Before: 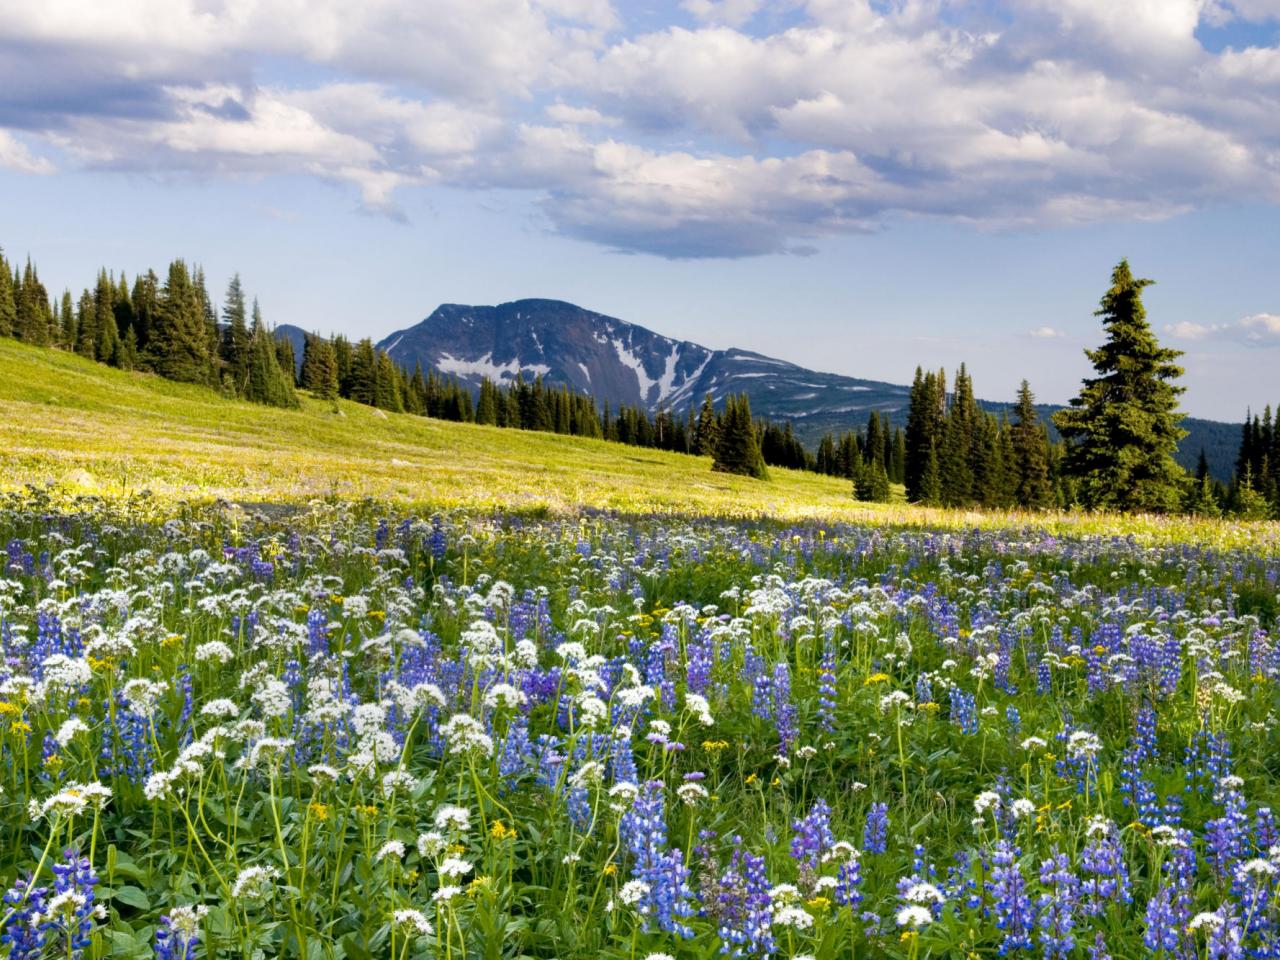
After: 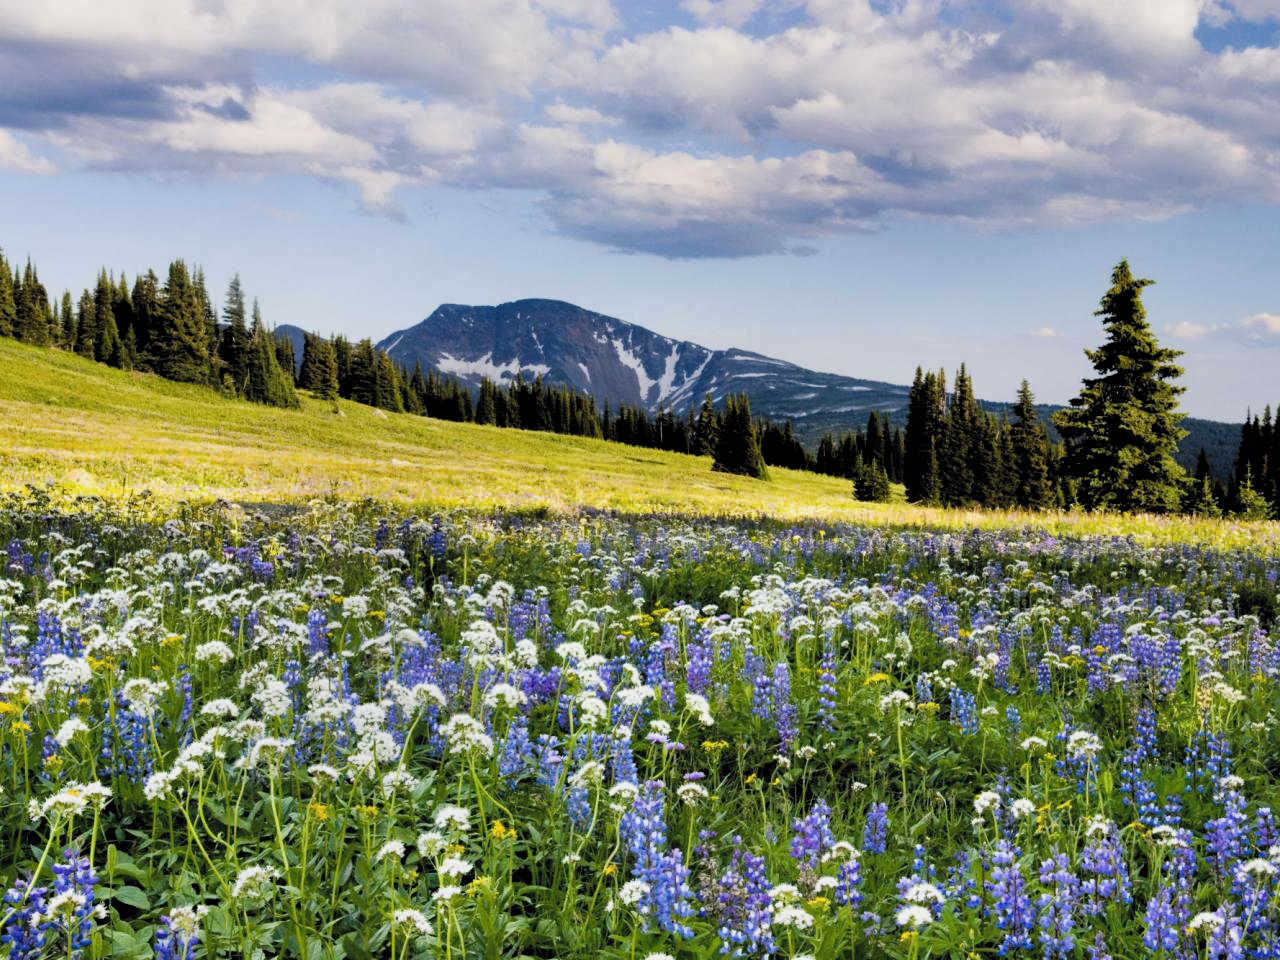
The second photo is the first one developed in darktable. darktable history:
shadows and highlights: shadows 48.73, highlights -42.47, highlights color adjustment 53.36%, soften with gaussian
filmic rgb: black relative exposure -5 EV, white relative exposure 3.18 EV, threshold 5.98 EV, hardness 3.47, contrast 1.19, highlights saturation mix -30.62%, color science v6 (2022), enable highlight reconstruction true
